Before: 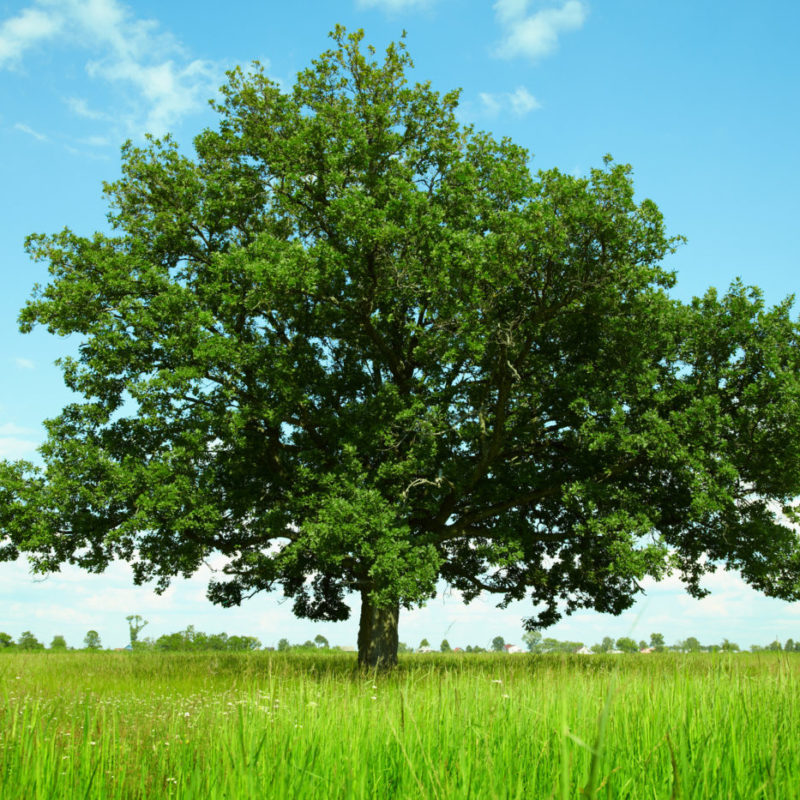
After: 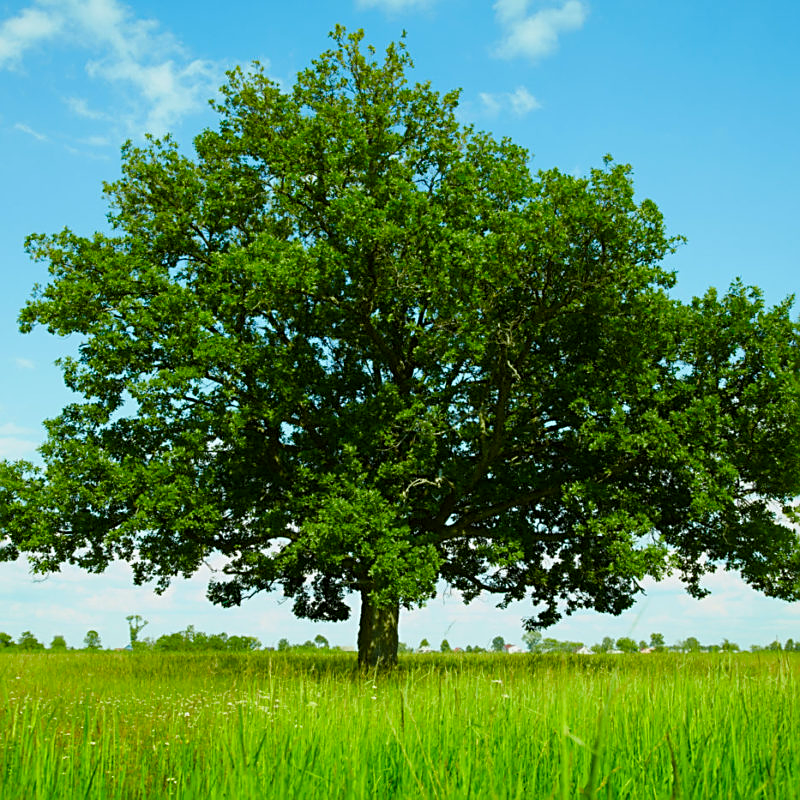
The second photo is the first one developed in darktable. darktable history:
white balance: red 0.982, blue 1.018
color balance rgb: perceptual saturation grading › global saturation 35%, perceptual saturation grading › highlights -30%, perceptual saturation grading › shadows 35%, perceptual brilliance grading › global brilliance 3%, perceptual brilliance grading › highlights -3%, perceptual brilliance grading › shadows 3%
sharpen: on, module defaults
exposure: exposure -0.21 EV, compensate highlight preservation false
